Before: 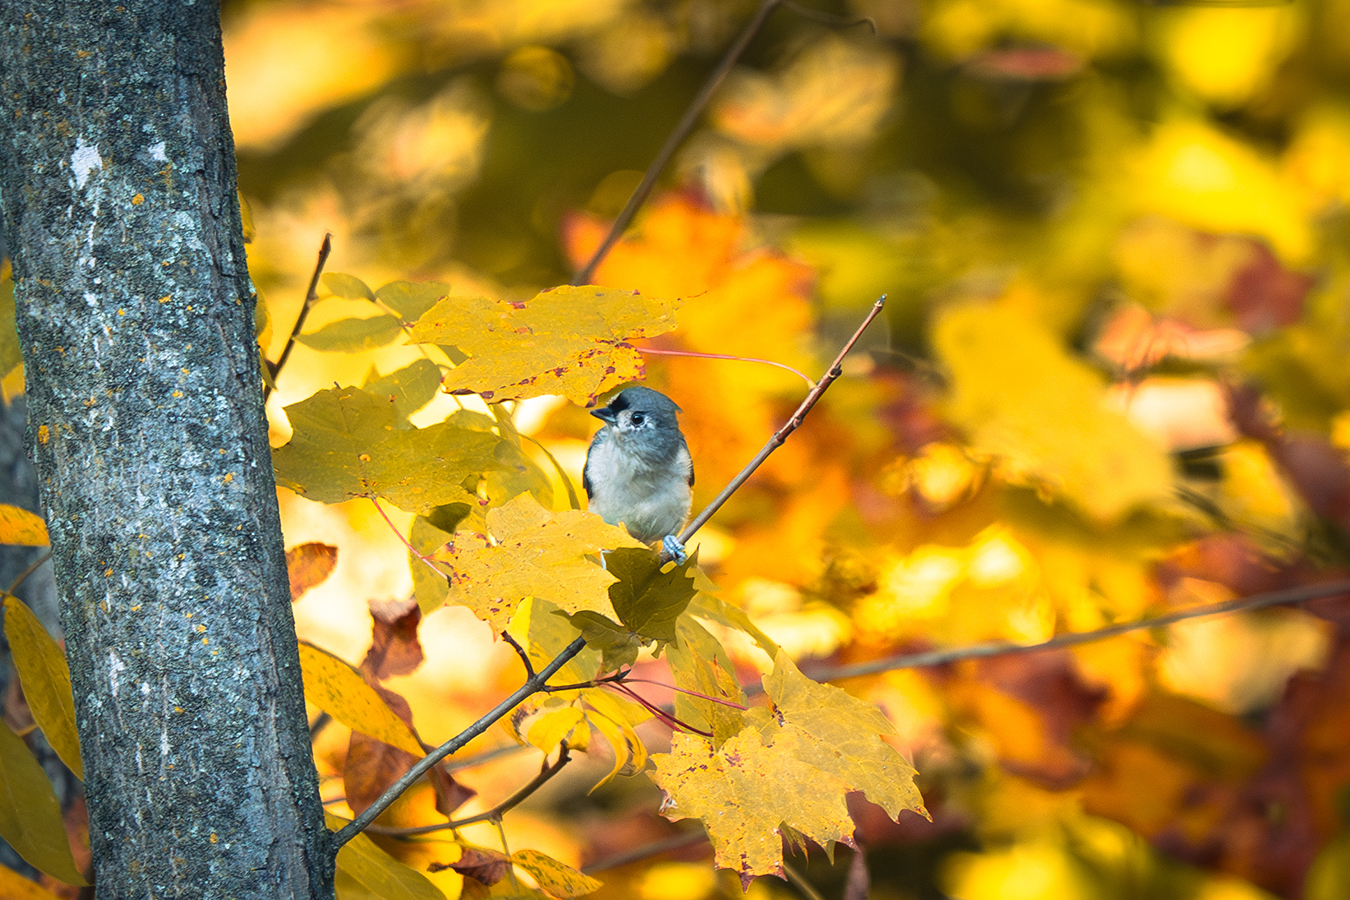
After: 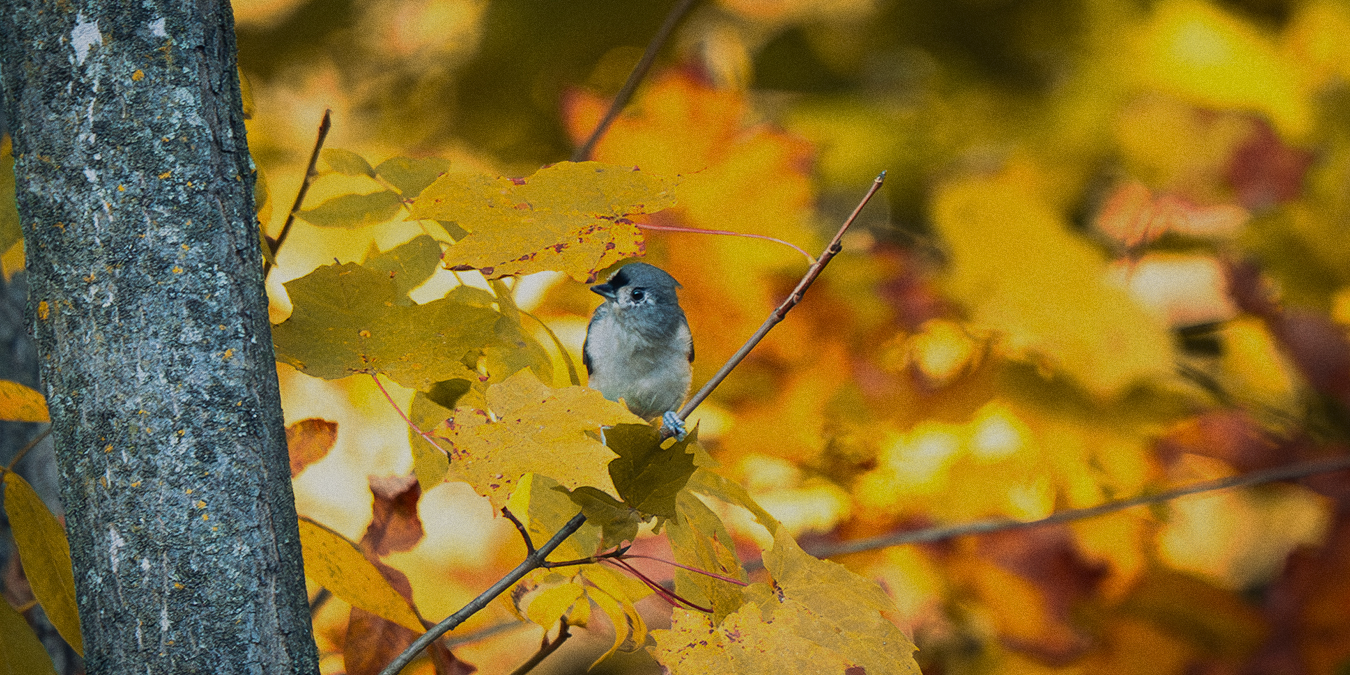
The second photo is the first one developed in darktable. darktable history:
grain: coarseness 0.09 ISO
exposure: black level correction 0, exposure -0.766 EV, compensate highlight preservation false
crop: top 13.819%, bottom 11.169%
